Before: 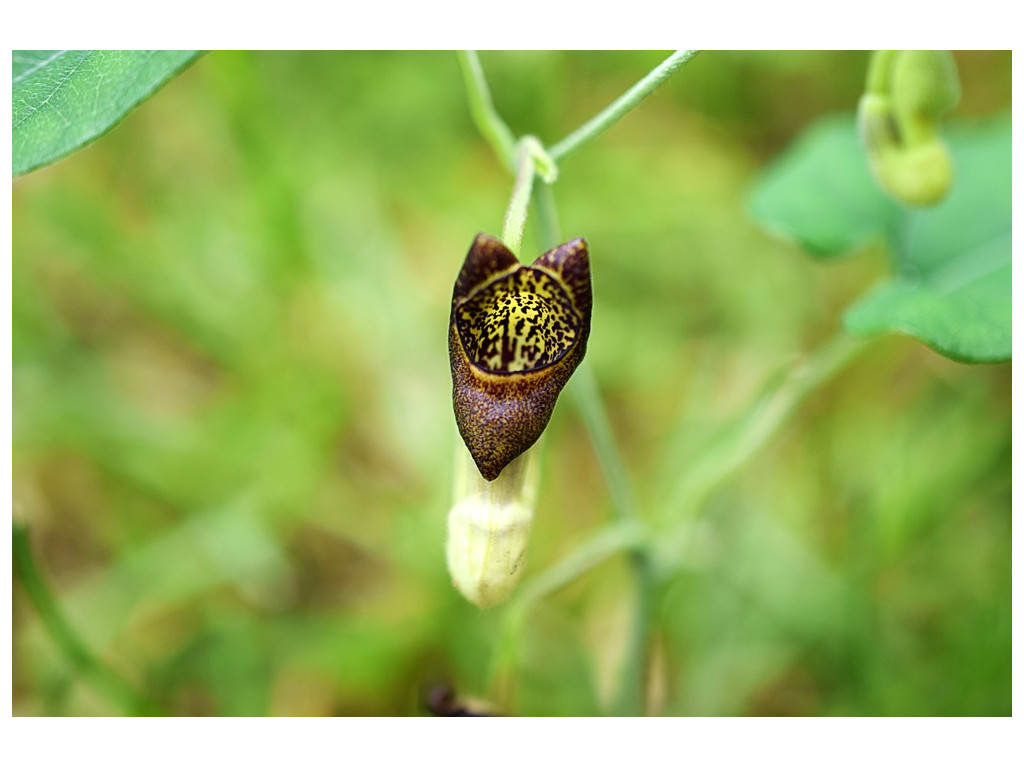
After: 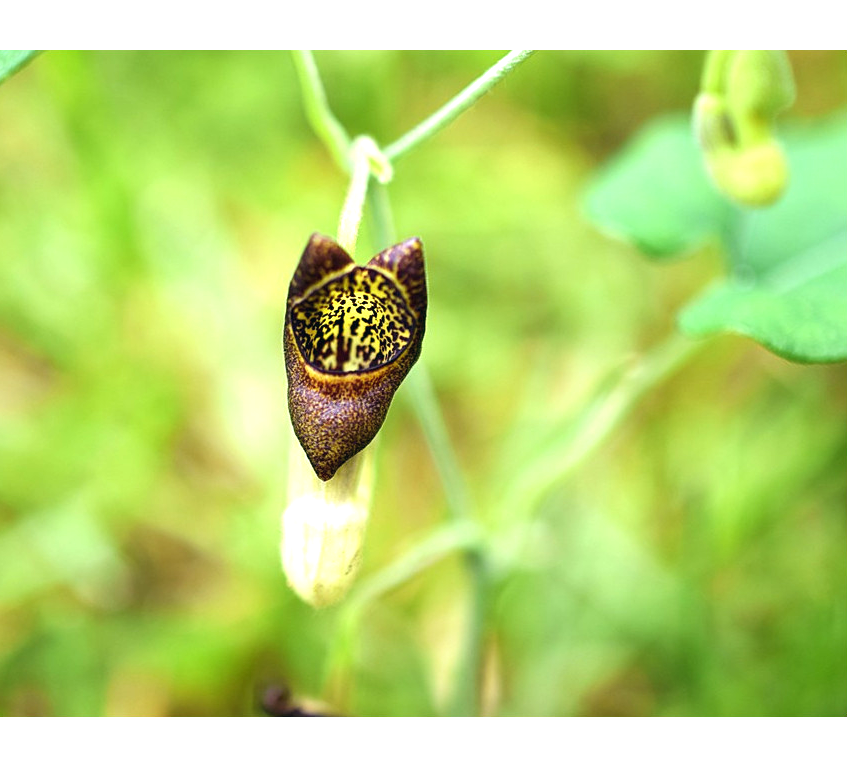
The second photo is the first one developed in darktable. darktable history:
exposure: black level correction 0, exposure 0.7 EV, compensate exposure bias true, compensate highlight preservation false
color balance: lift [1, 0.998, 1.001, 1.002], gamma [1, 1.02, 1, 0.98], gain [1, 1.02, 1.003, 0.98]
crop: left 16.145%
white balance: red 0.982, blue 1.018
